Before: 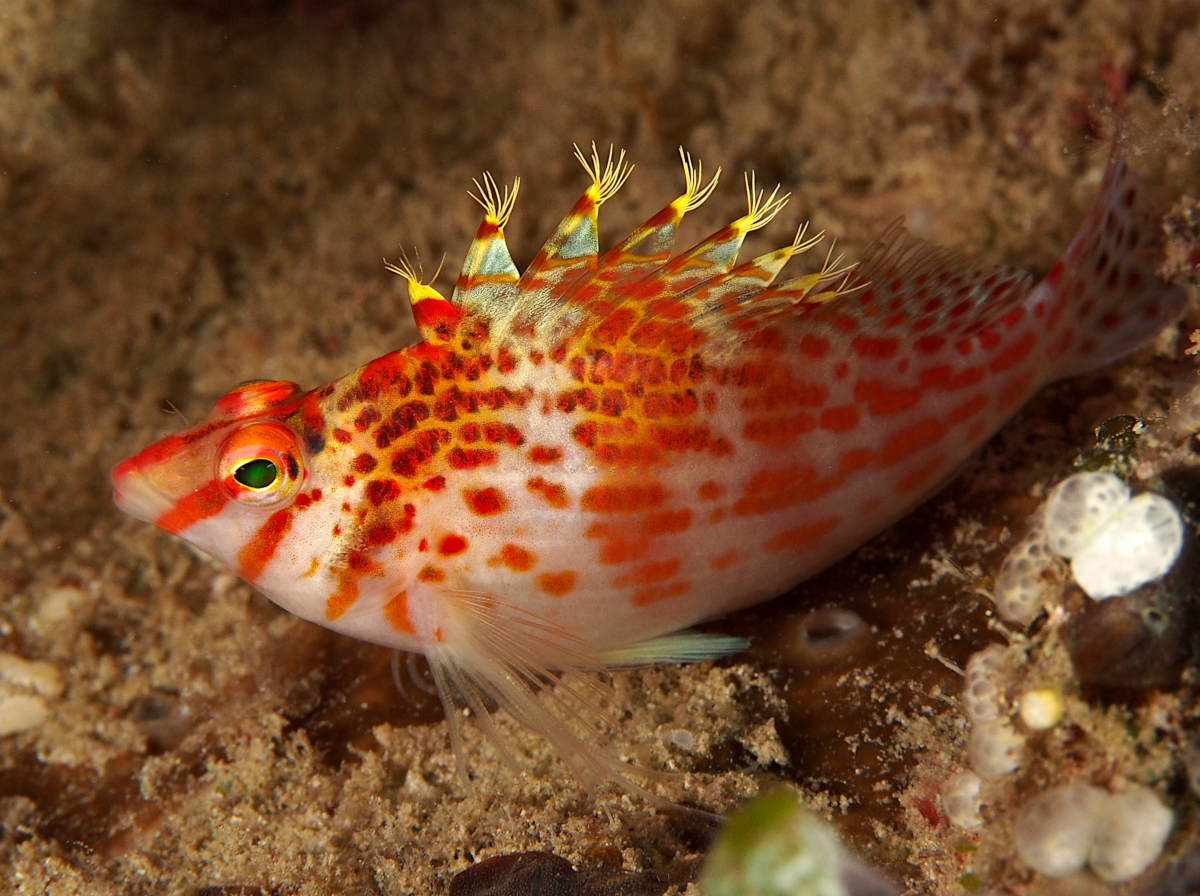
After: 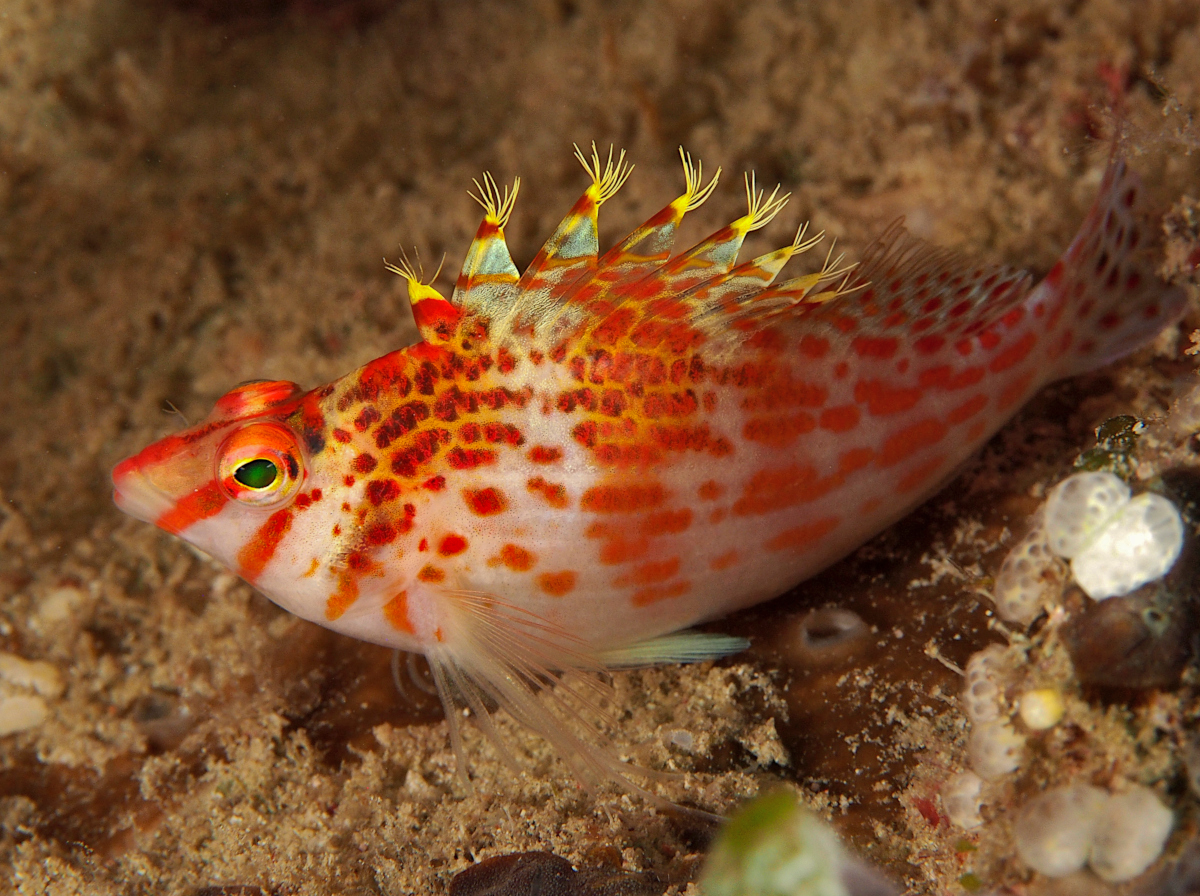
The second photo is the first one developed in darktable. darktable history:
shadows and highlights: shadows 40.27, highlights -59.94
